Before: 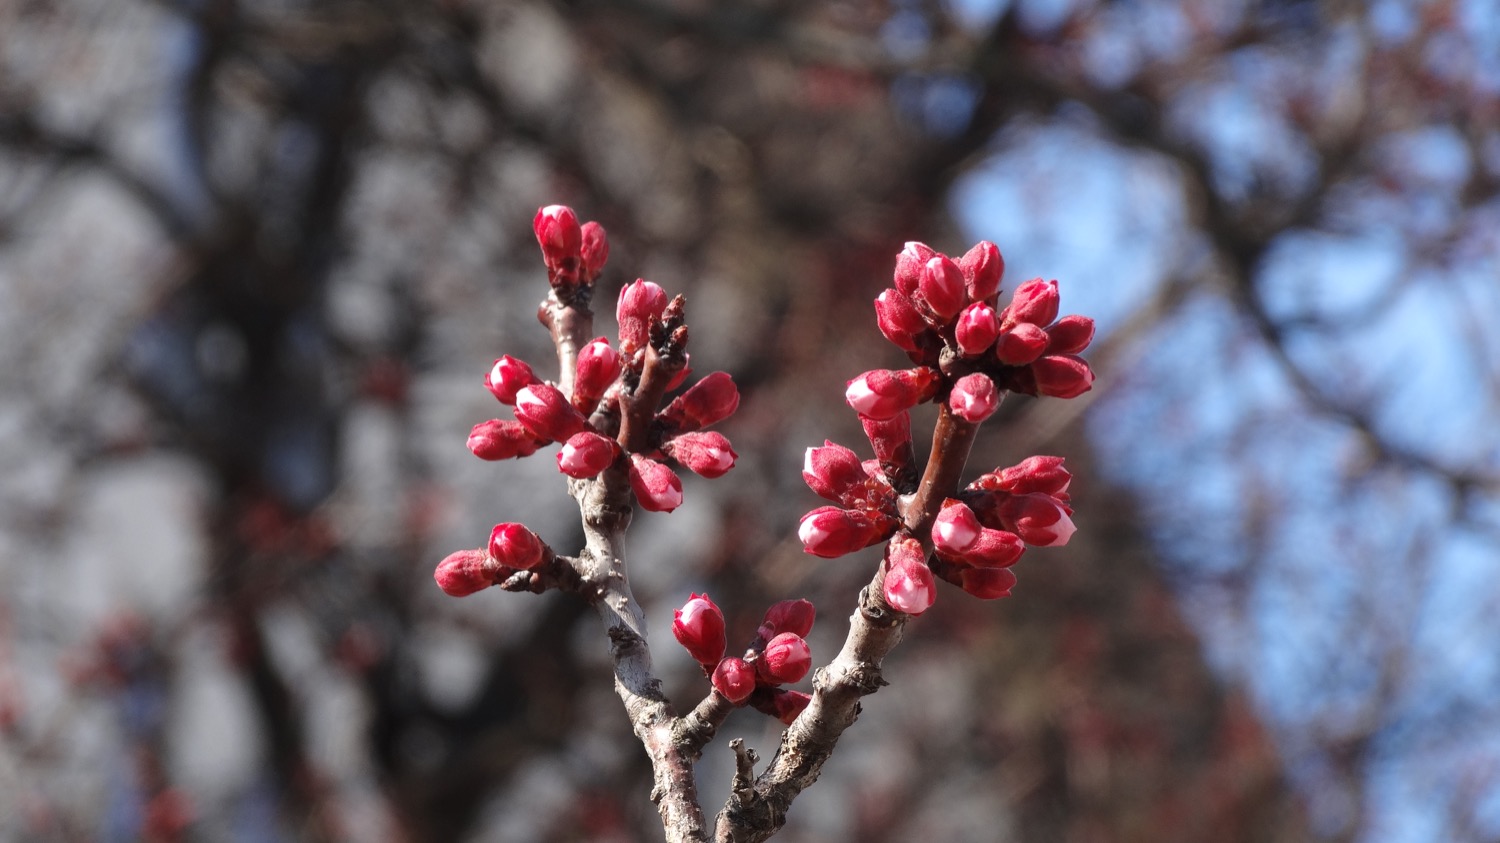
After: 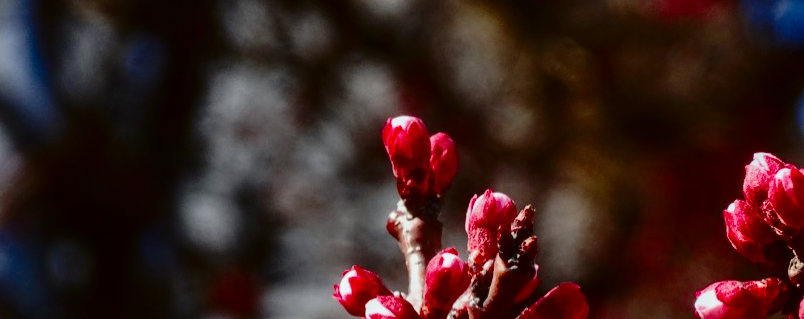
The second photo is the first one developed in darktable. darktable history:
color balance rgb: perceptual saturation grading › global saturation 20%, perceptual saturation grading › highlights -25%, perceptual saturation grading › shadows 50%
crop: left 10.121%, top 10.631%, right 36.218%, bottom 51.526%
color balance: lift [1.004, 1.002, 1.002, 0.998], gamma [1, 1.007, 1.002, 0.993], gain [1, 0.977, 1.013, 1.023], contrast -3.64%
base curve: curves: ch0 [(0, 0) (0.073, 0.04) (0.157, 0.139) (0.492, 0.492) (0.758, 0.758) (1, 1)], preserve colors none
levels: mode automatic
contrast brightness saturation: contrast 0.19, brightness -0.24, saturation 0.11
shadows and highlights: shadows 30.63, highlights -63.22, shadows color adjustment 98%, highlights color adjustment 58.61%, soften with gaussian
local contrast: detail 110%
